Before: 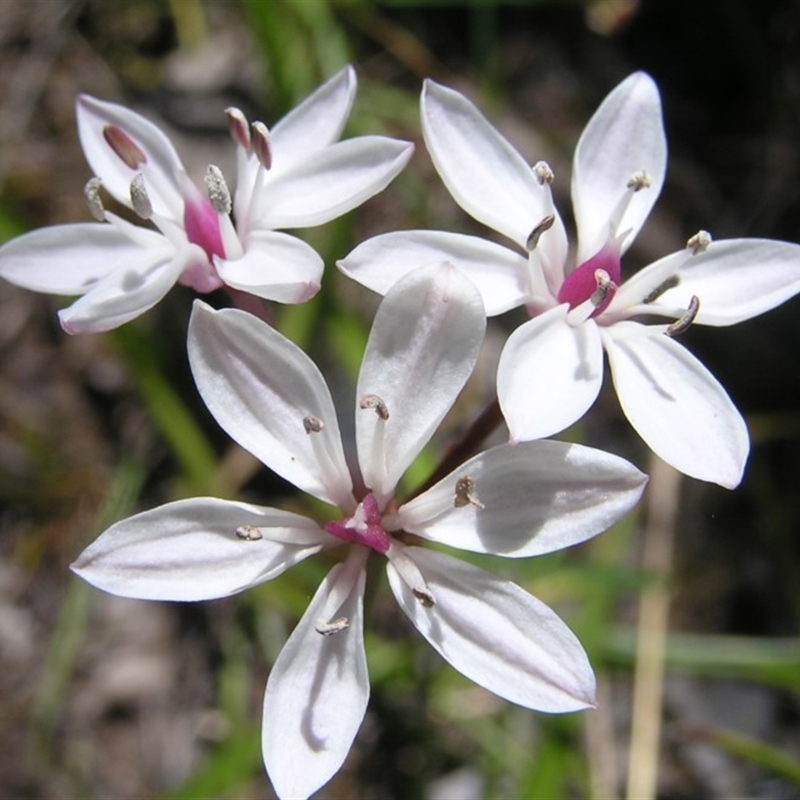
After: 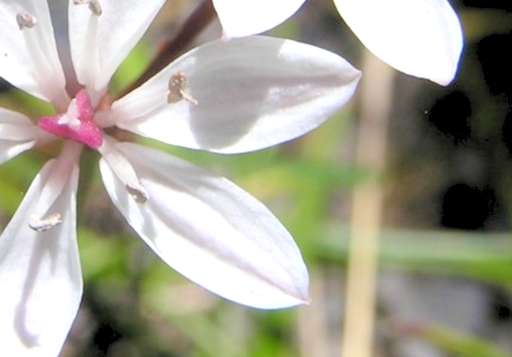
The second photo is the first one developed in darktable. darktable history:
haze removal: strength -0.105, compatibility mode true, adaptive false
crop and rotate: left 35.895%, top 50.528%, bottom 4.846%
exposure: exposure 0.229 EV, compensate highlight preservation false
levels: levels [0.072, 0.414, 0.976]
